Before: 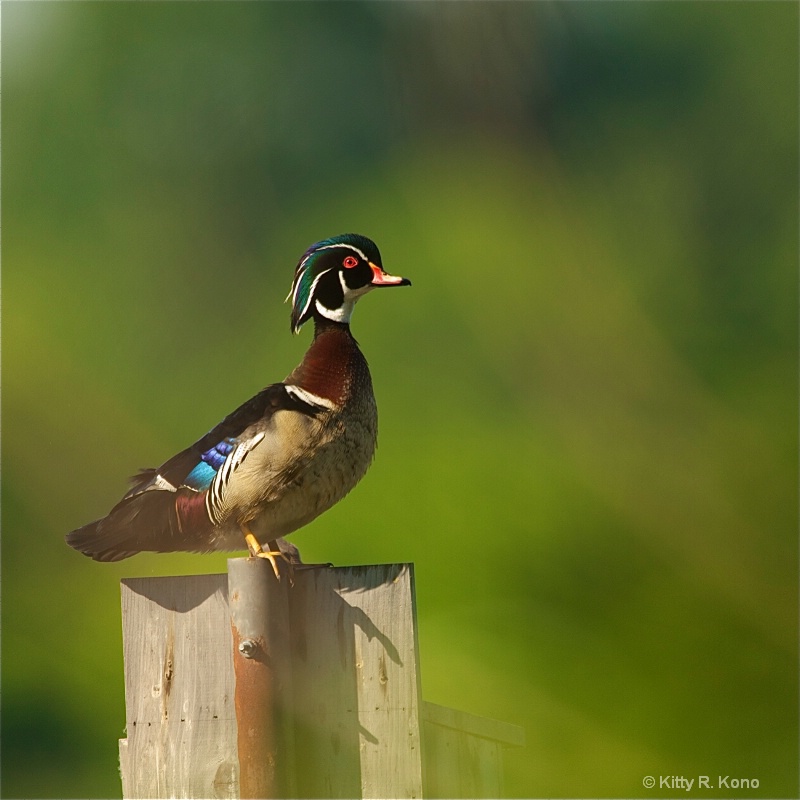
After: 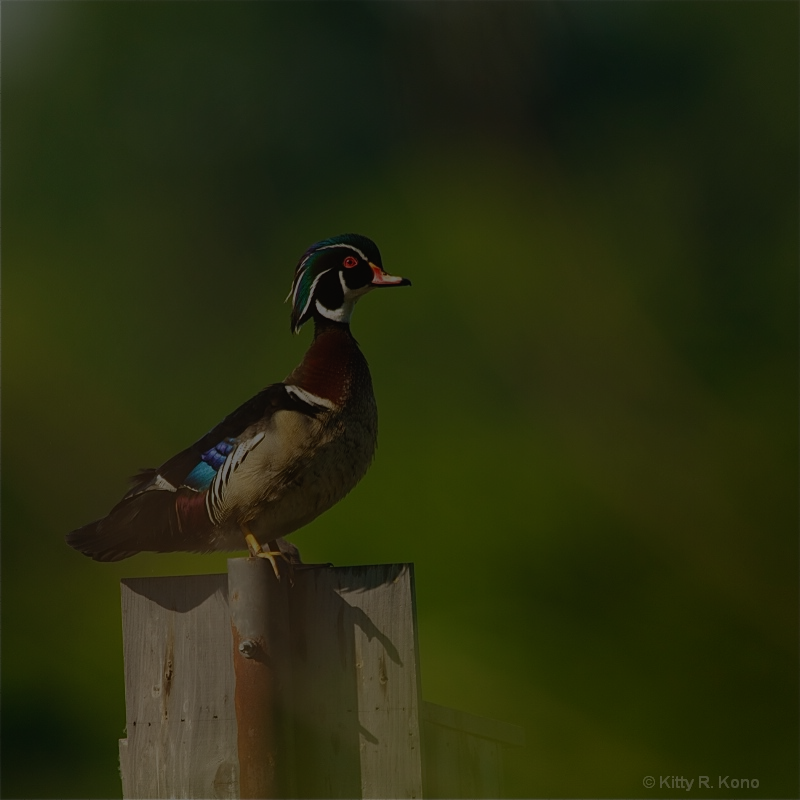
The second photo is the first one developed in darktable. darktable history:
exposure: exposure -2.446 EV, compensate highlight preservation false
local contrast: mode bilateral grid, contrast 100, coarseness 100, detail 91%, midtone range 0.2
